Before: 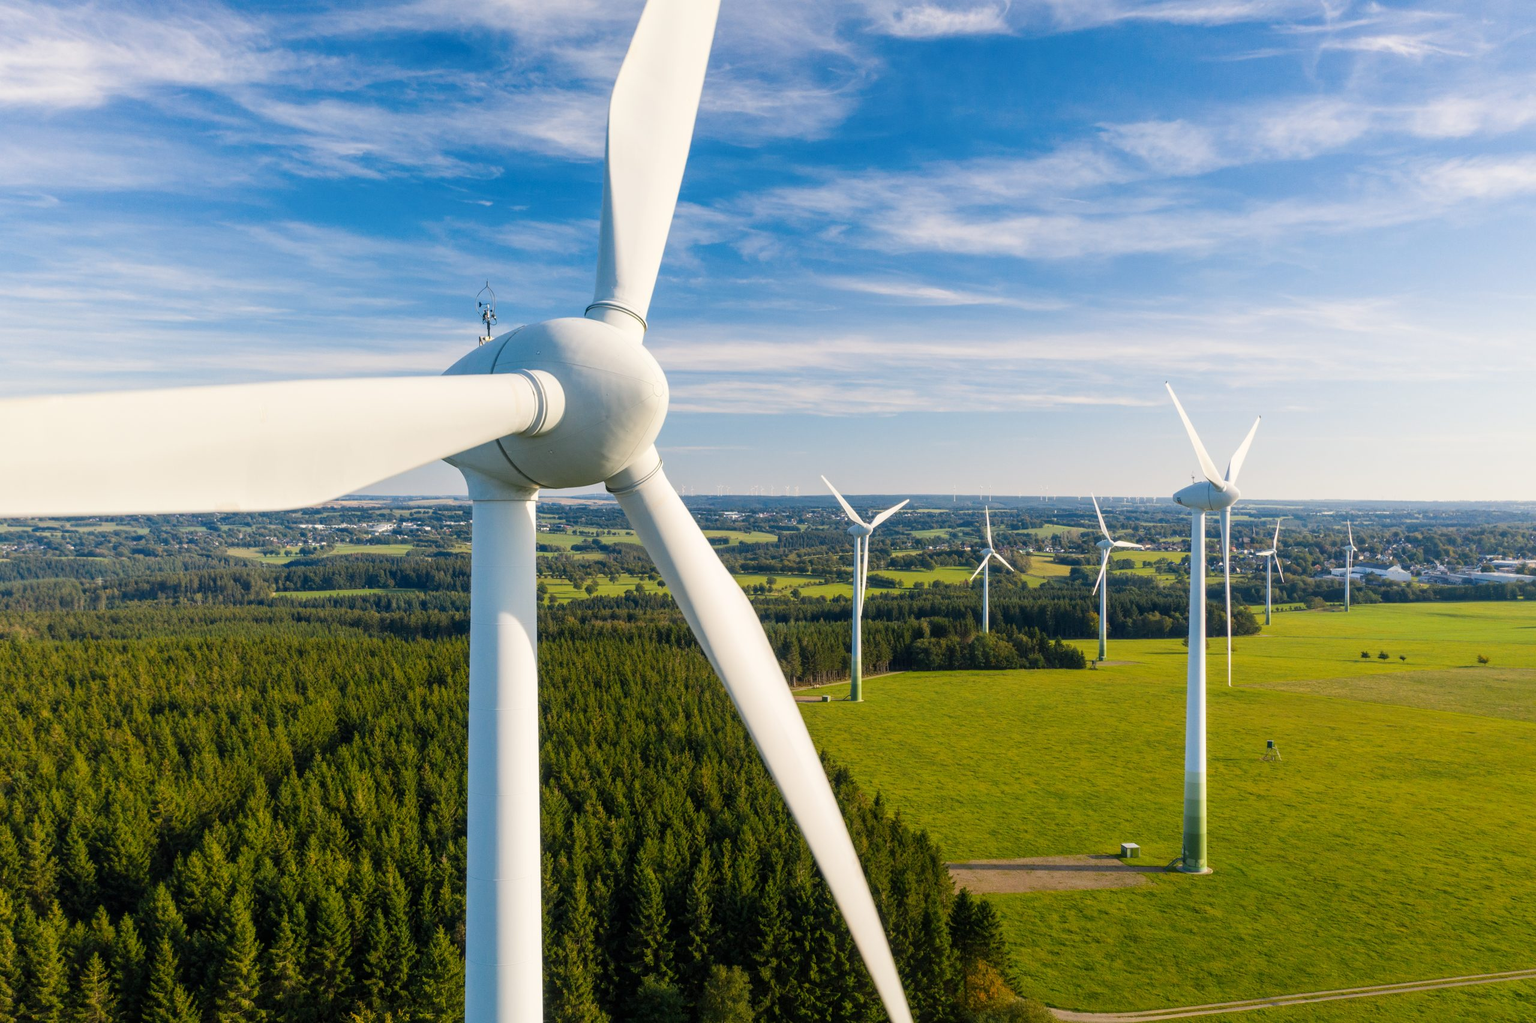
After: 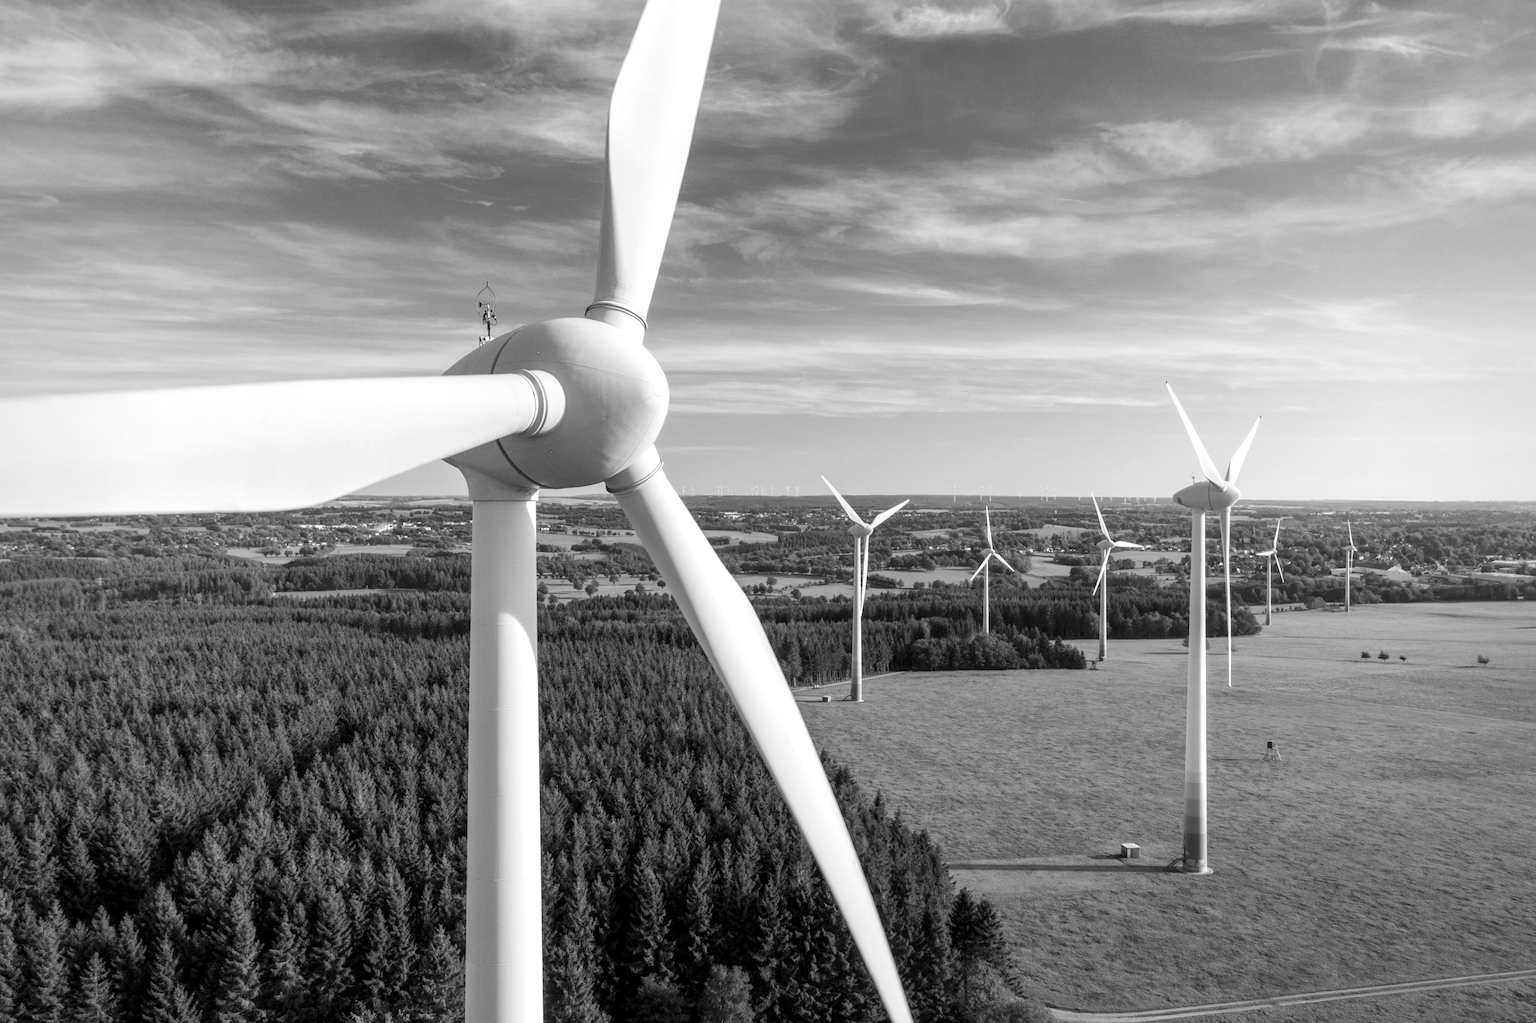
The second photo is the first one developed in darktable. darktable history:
monochrome: a -71.75, b 75.82
local contrast: highlights 100%, shadows 100%, detail 120%, midtone range 0.2
exposure: exposure 0.2 EV, compensate highlight preservation false
color balance rgb: linear chroma grading › global chroma 8.12%, perceptual saturation grading › global saturation 9.07%, perceptual saturation grading › highlights -13.84%, perceptual saturation grading › mid-tones 14.88%, perceptual saturation grading › shadows 22.8%, perceptual brilliance grading › highlights 2.61%, global vibrance 12.07%
vignetting: fall-off radius 45%, brightness -0.33
